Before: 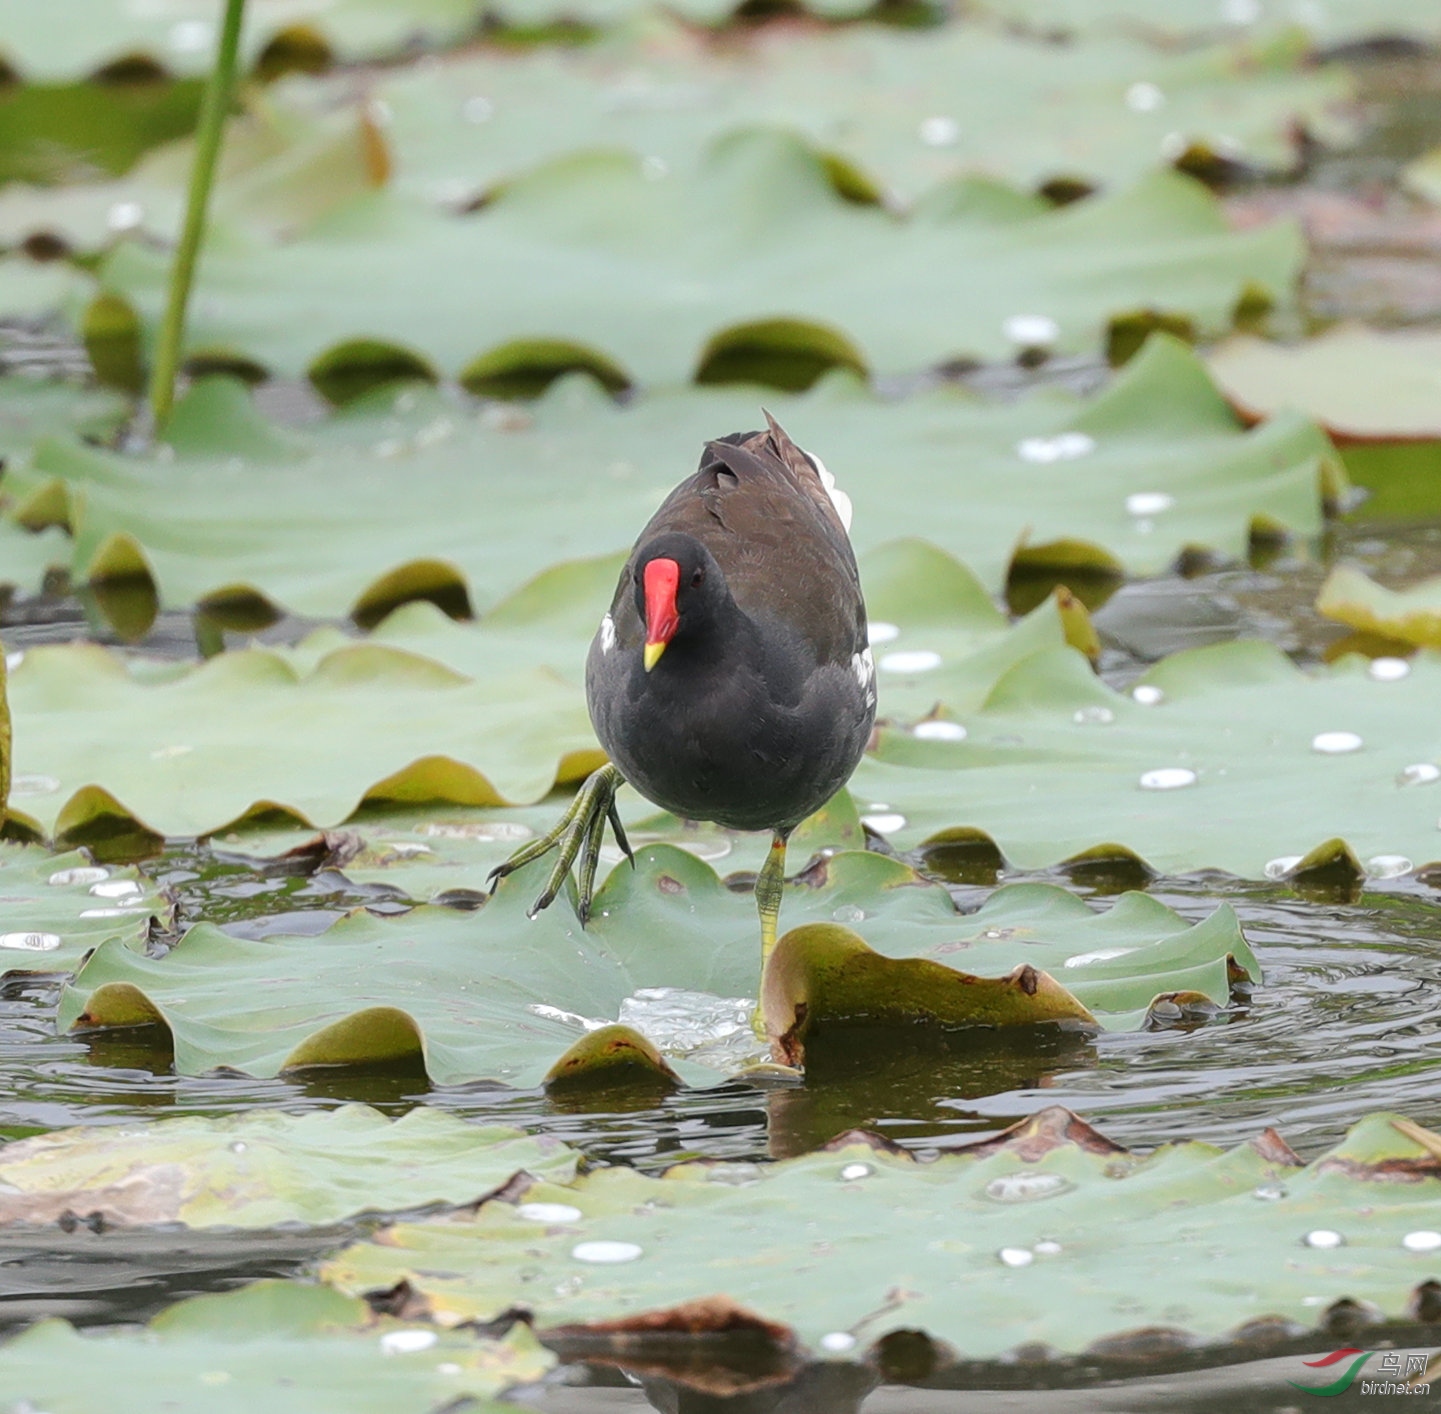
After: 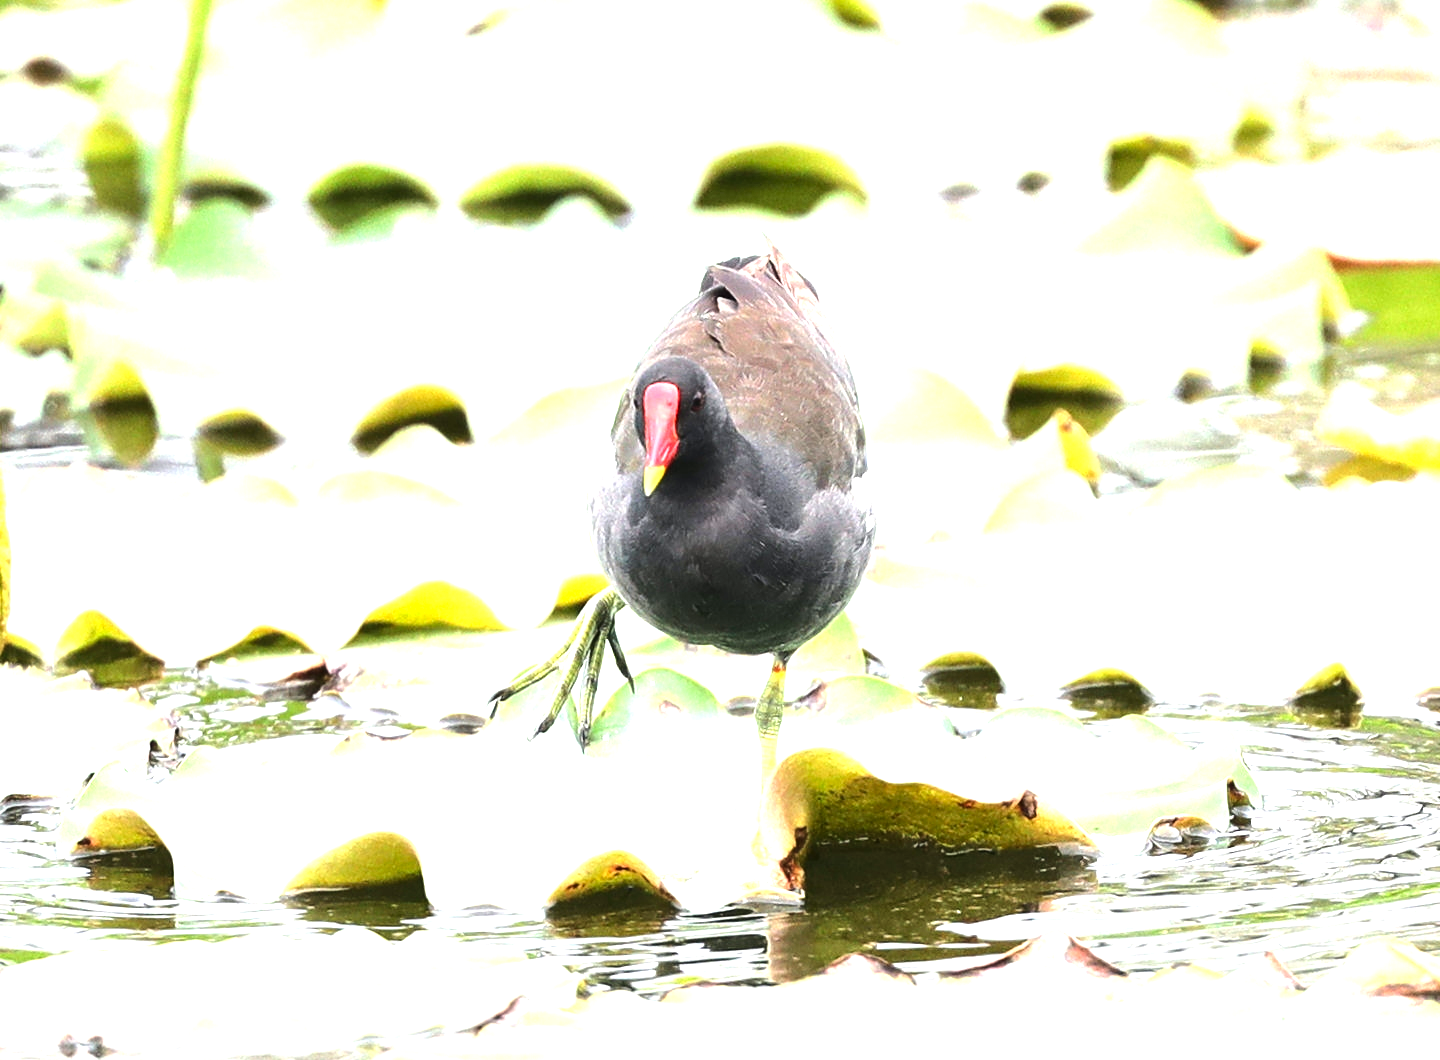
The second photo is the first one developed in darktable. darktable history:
base curve: curves: ch0 [(0, 0) (0.026, 0.03) (0.109, 0.232) (0.351, 0.748) (0.669, 0.968) (1, 1)]
levels: levels [0, 0.394, 0.787]
crop and rotate: top 12.486%, bottom 12.487%
